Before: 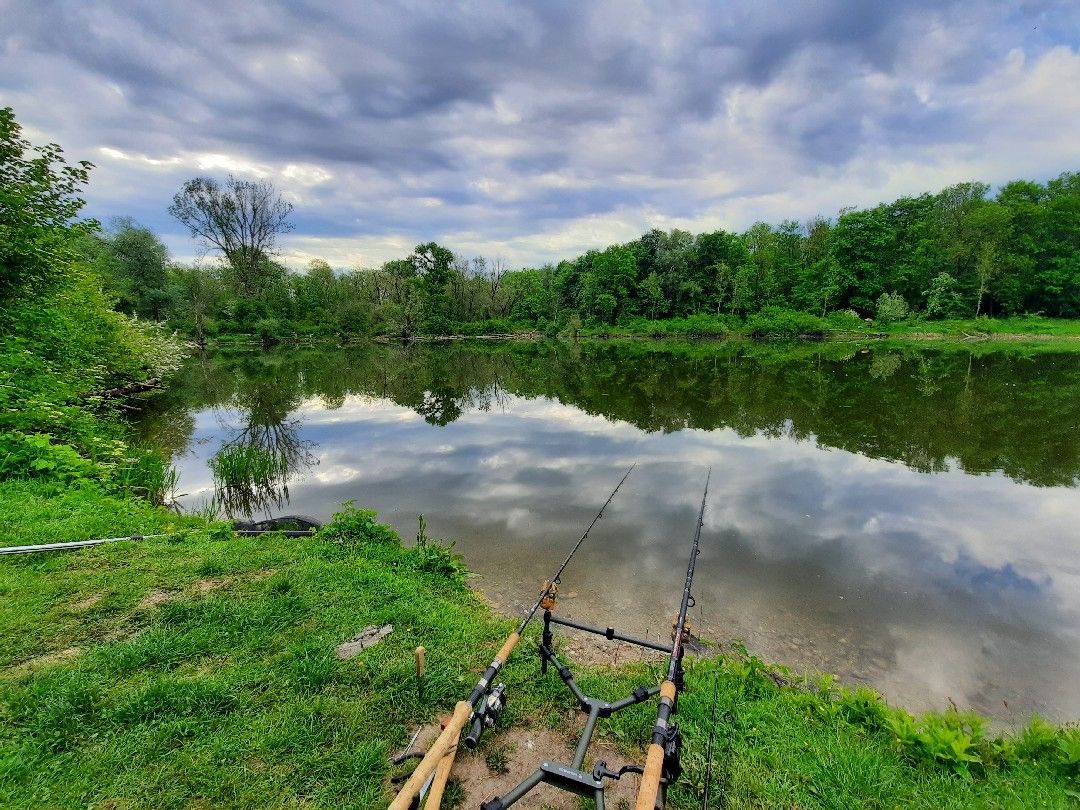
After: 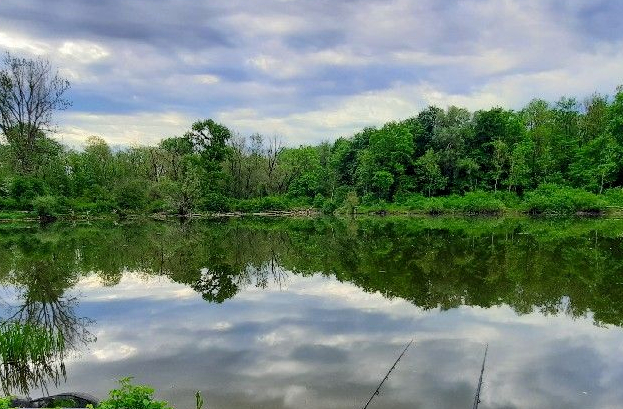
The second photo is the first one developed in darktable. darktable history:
crop: left 20.728%, top 15.297%, right 21.582%, bottom 34.166%
levels: levels [0.018, 0.493, 1]
